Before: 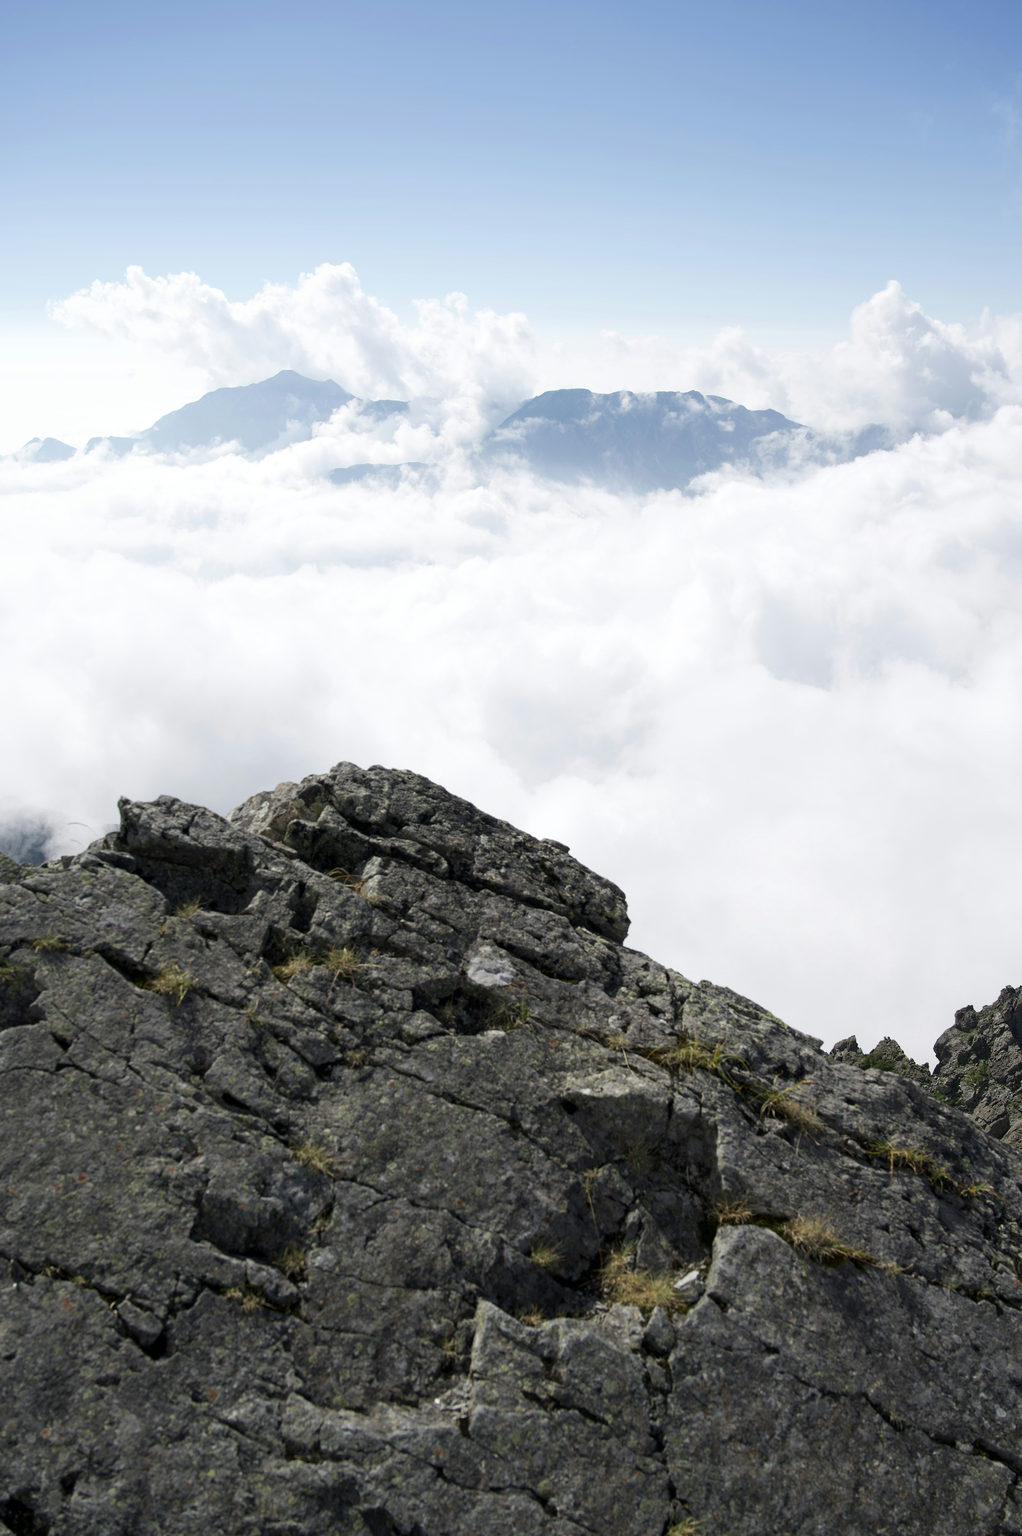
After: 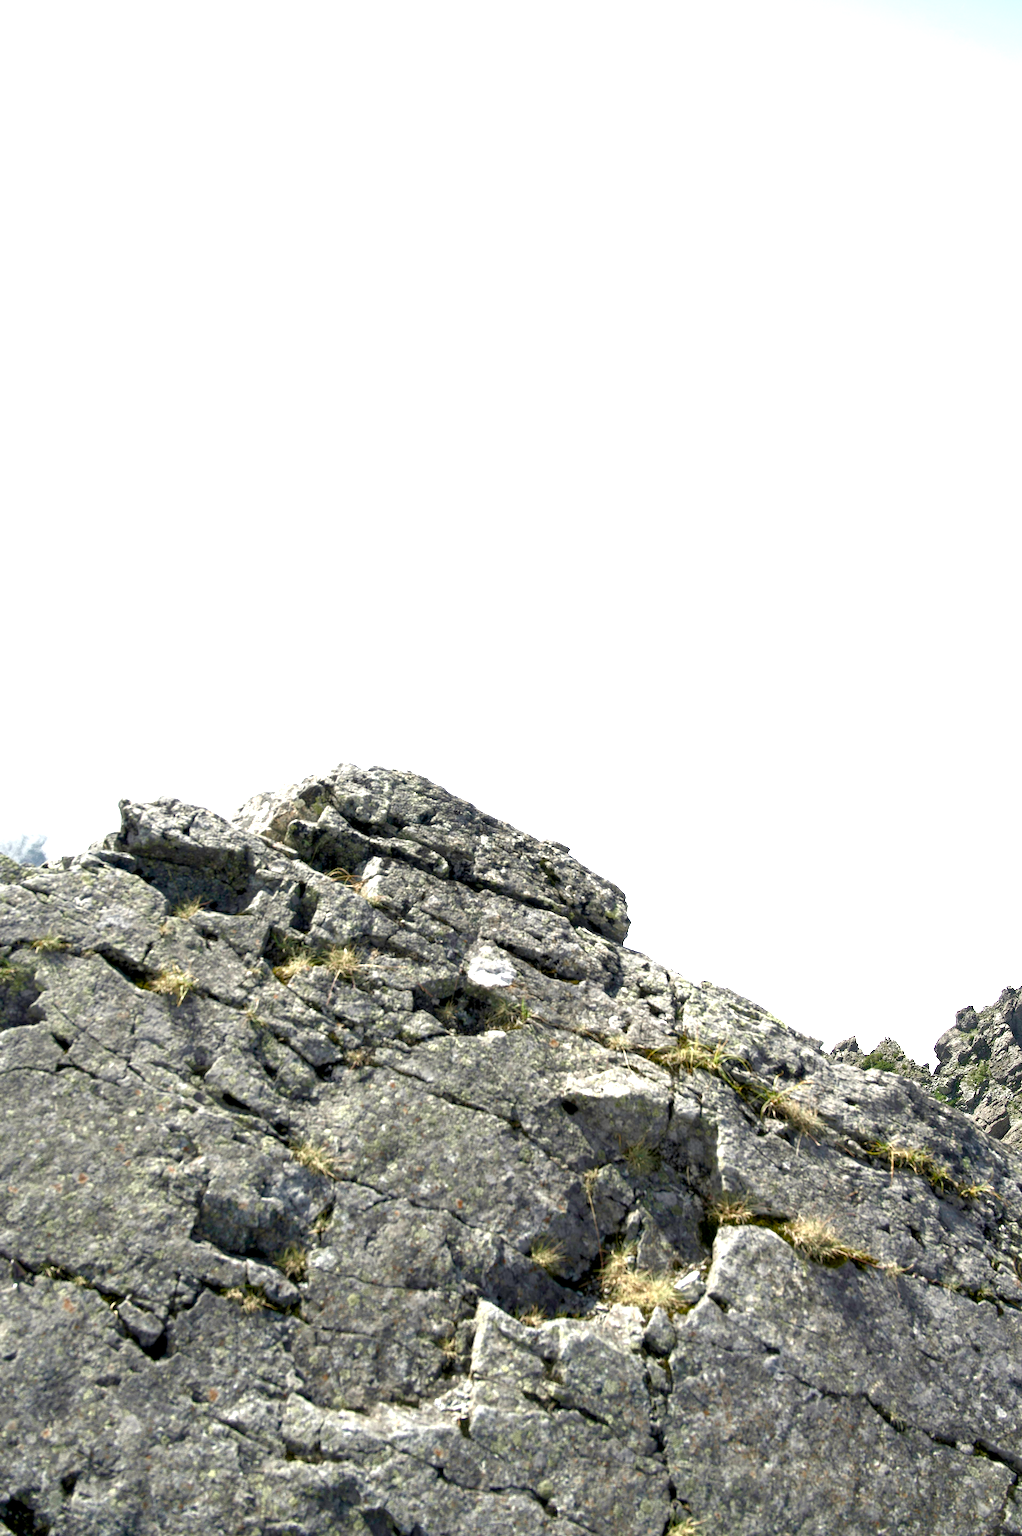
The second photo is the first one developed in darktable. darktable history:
color balance rgb: highlights gain › luminance 6.656%, highlights gain › chroma 1.906%, highlights gain › hue 87.01°, global offset › hue 170.45°, perceptual saturation grading › global saturation 20%, perceptual saturation grading › highlights -50.577%, perceptual saturation grading › shadows 30.29%, global vibrance 14.556%
exposure: black level correction 0.001, exposure 1.994 EV, compensate highlight preservation false
